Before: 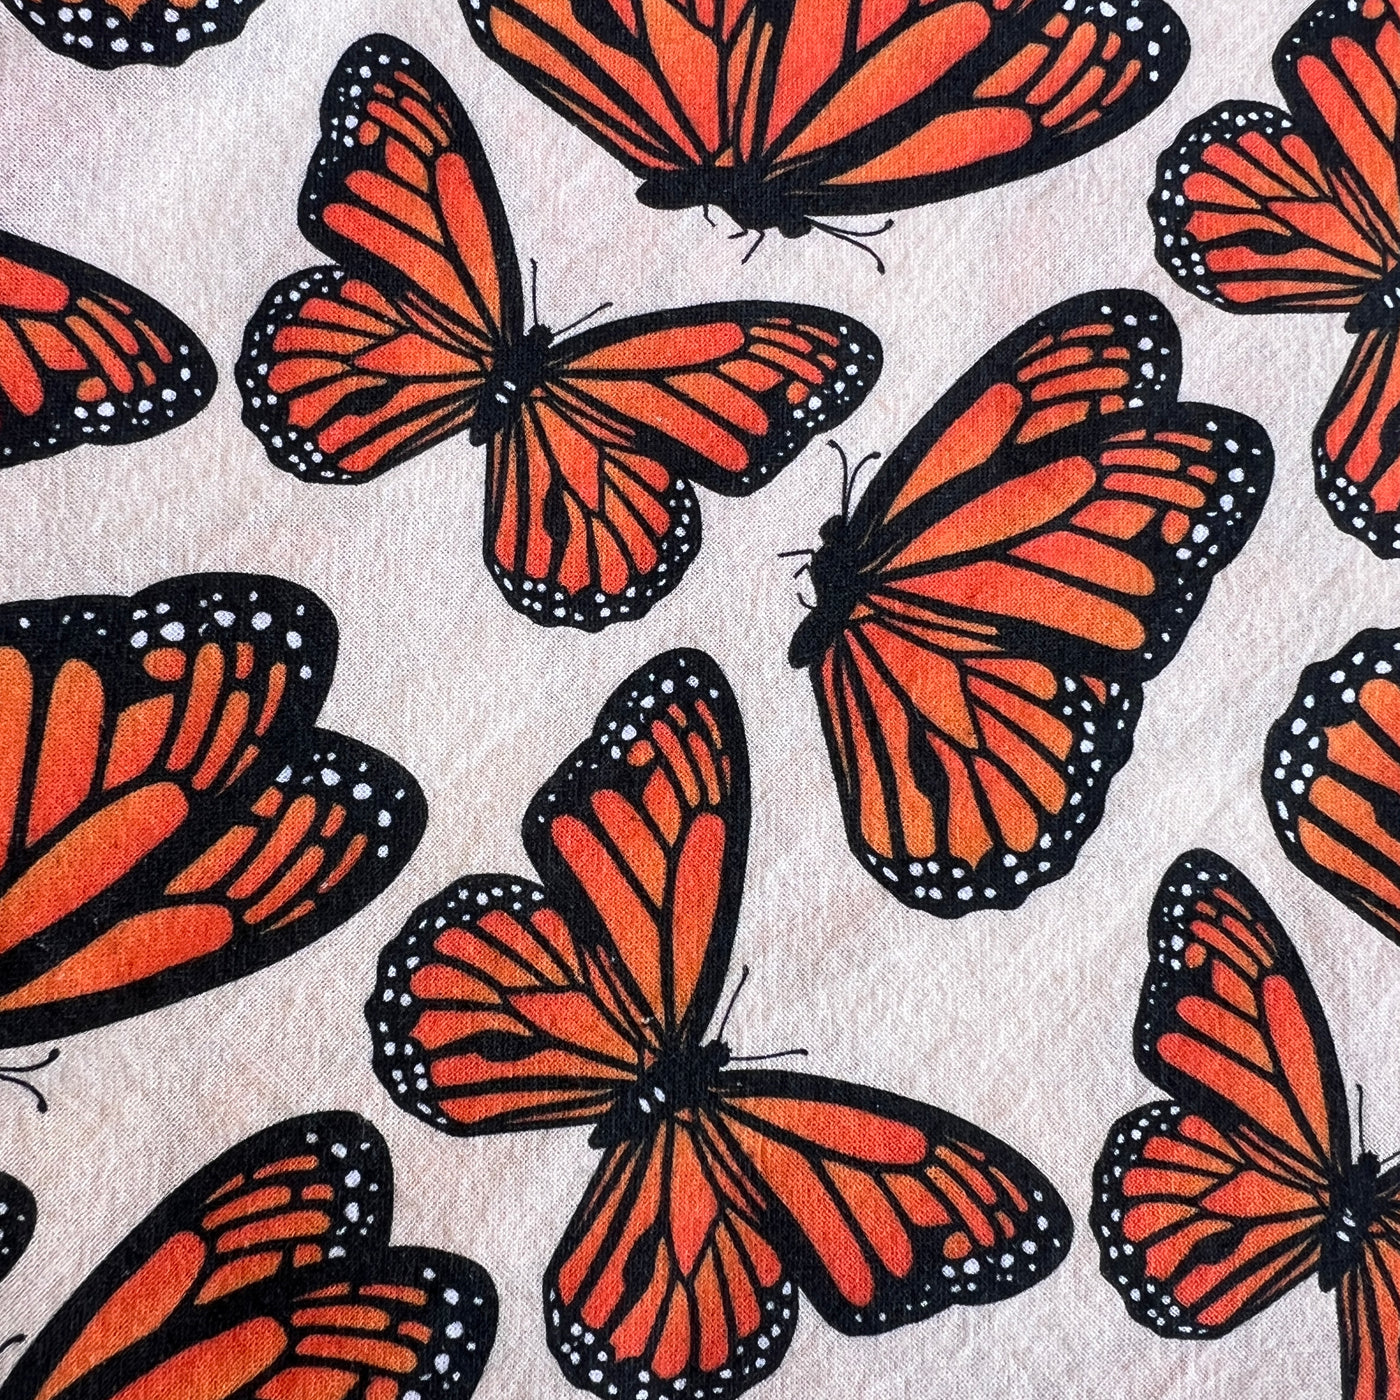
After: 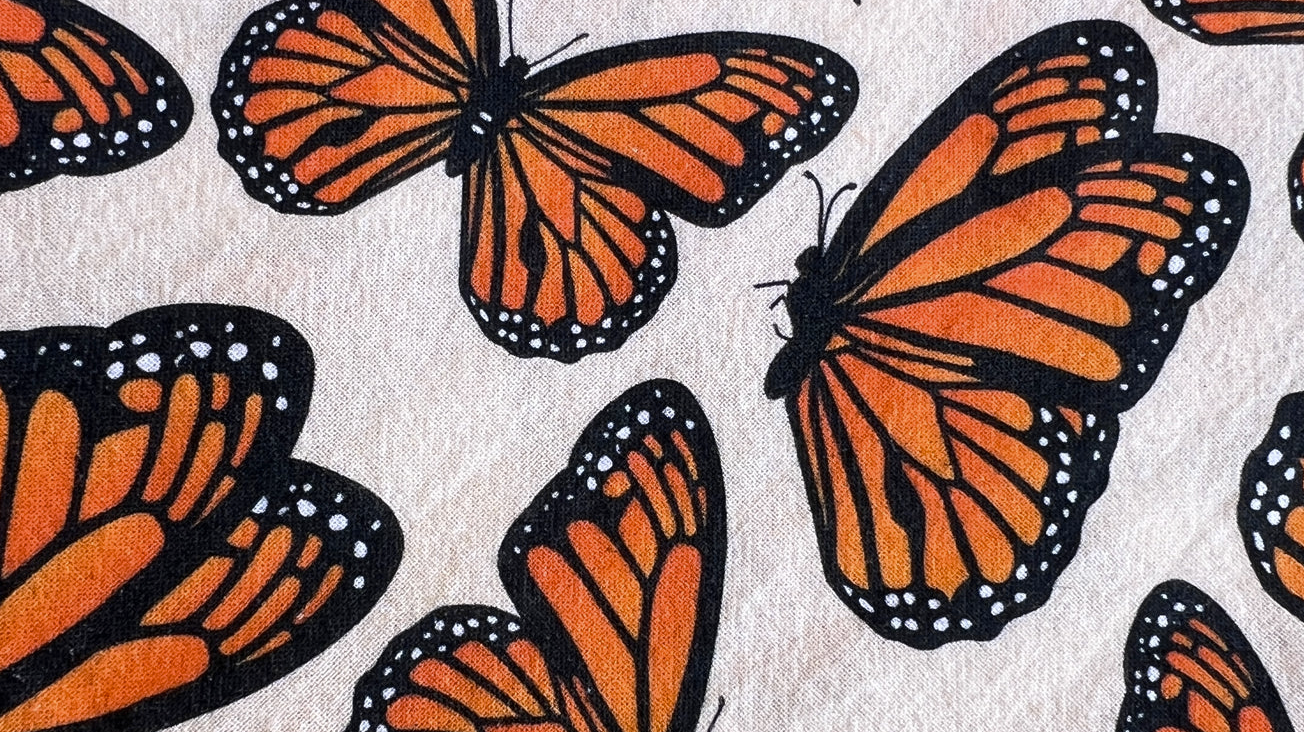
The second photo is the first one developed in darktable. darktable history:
crop: left 1.744%, top 19.225%, right 5.069%, bottom 28.357%
color contrast: green-magenta contrast 0.8, blue-yellow contrast 1.1, unbound 0
